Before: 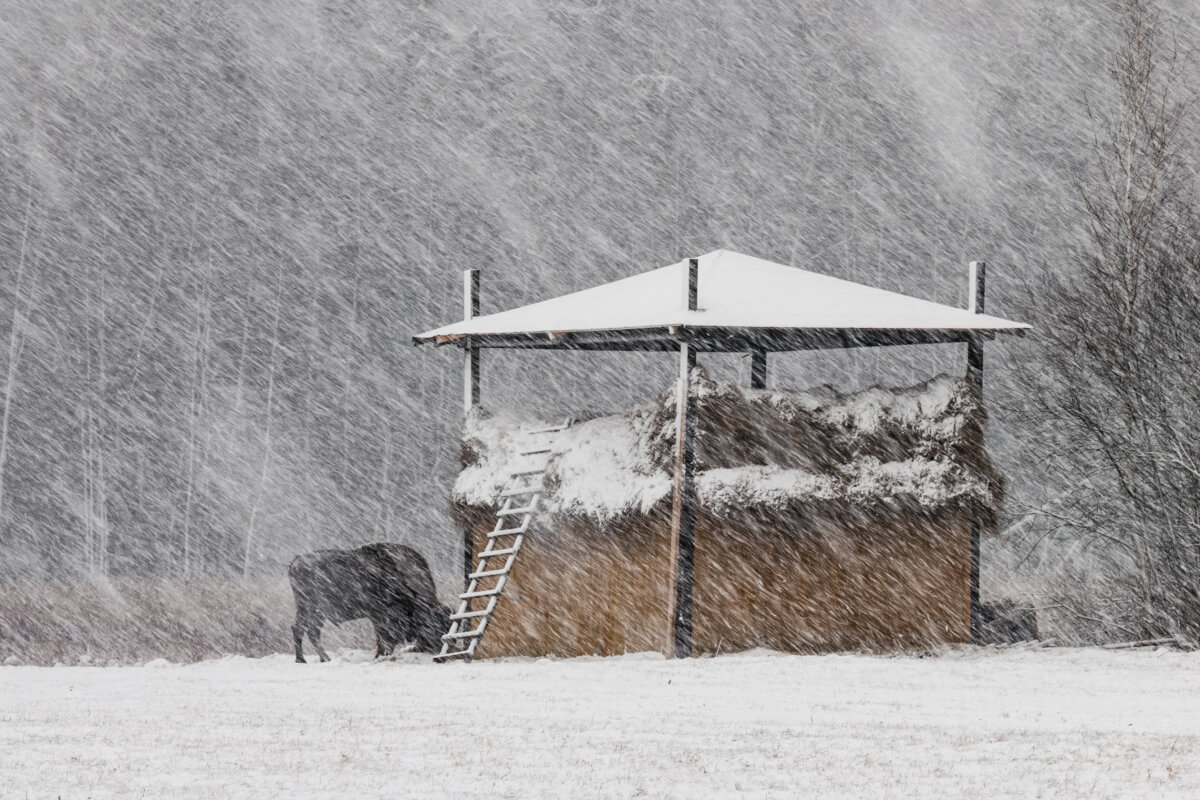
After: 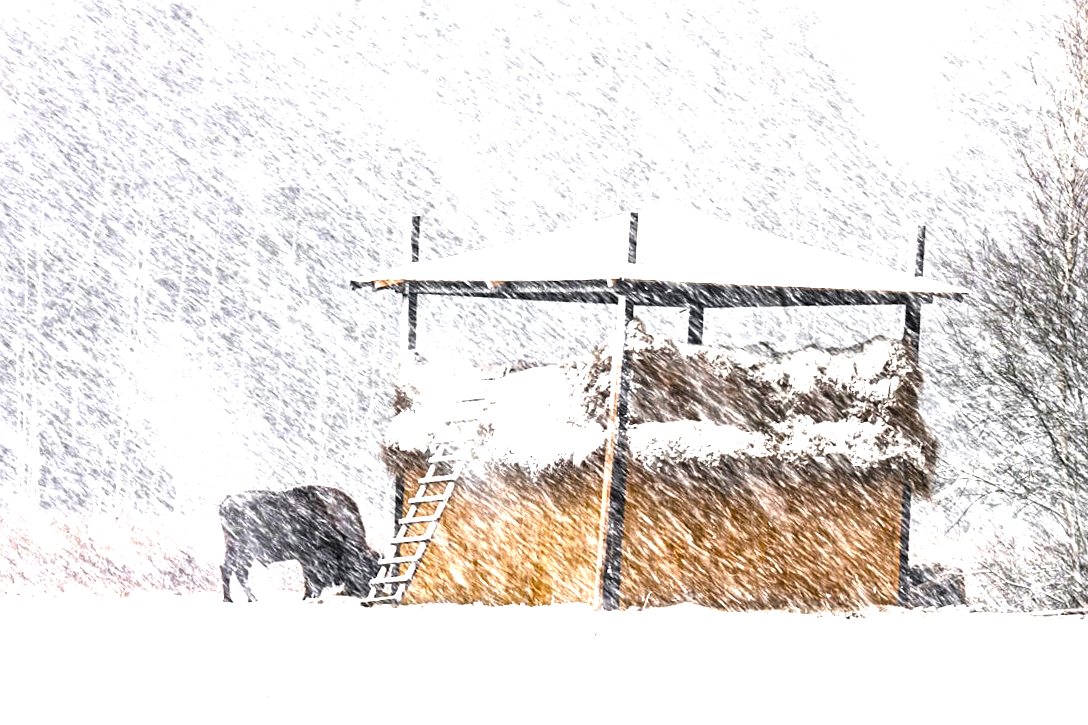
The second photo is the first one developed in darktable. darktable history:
color balance rgb: linear chroma grading › global chroma 9%, perceptual saturation grading › global saturation 36%, perceptual saturation grading › shadows 35%, perceptual brilliance grading › global brilliance 15%, perceptual brilliance grading › shadows -35%, global vibrance 15%
exposure: black level correction 0, exposure 1.3 EV, compensate exposure bias true, compensate highlight preservation false
sharpen: amount 0.2
crop and rotate: angle -1.96°, left 3.097%, top 4.154%, right 1.586%, bottom 0.529%
